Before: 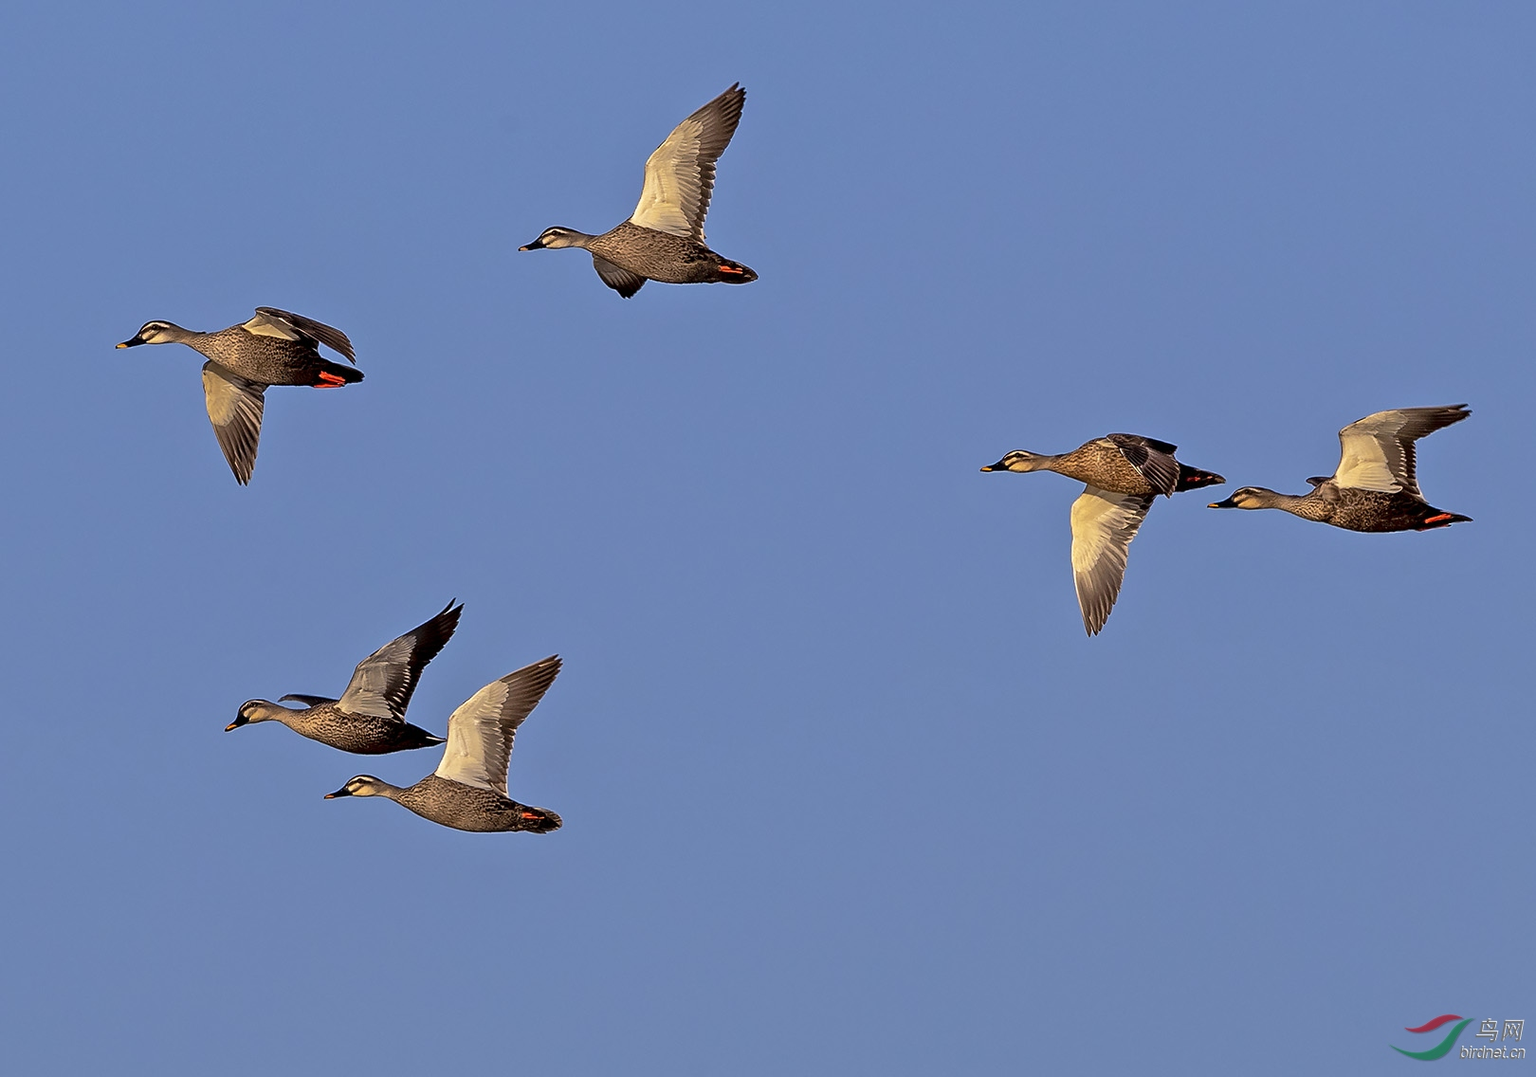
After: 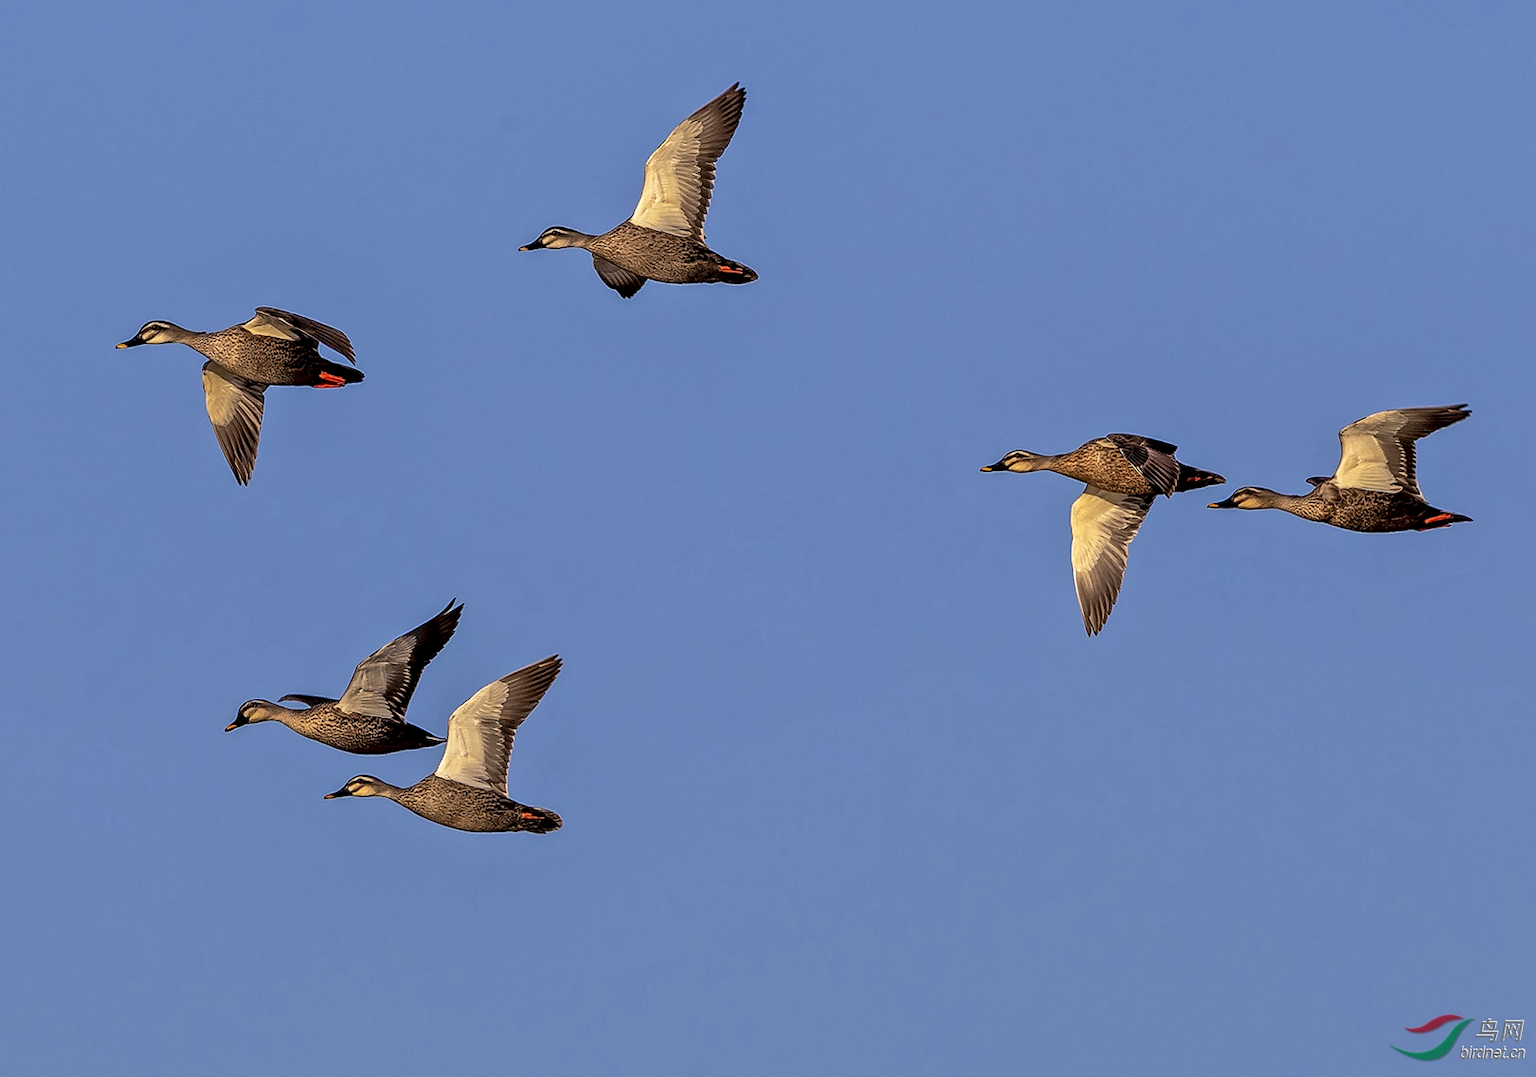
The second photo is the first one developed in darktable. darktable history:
velvia: strength 15%
local contrast: highlights 25%, detail 130%
shadows and highlights: shadows -23.08, highlights 46.15, soften with gaussian
